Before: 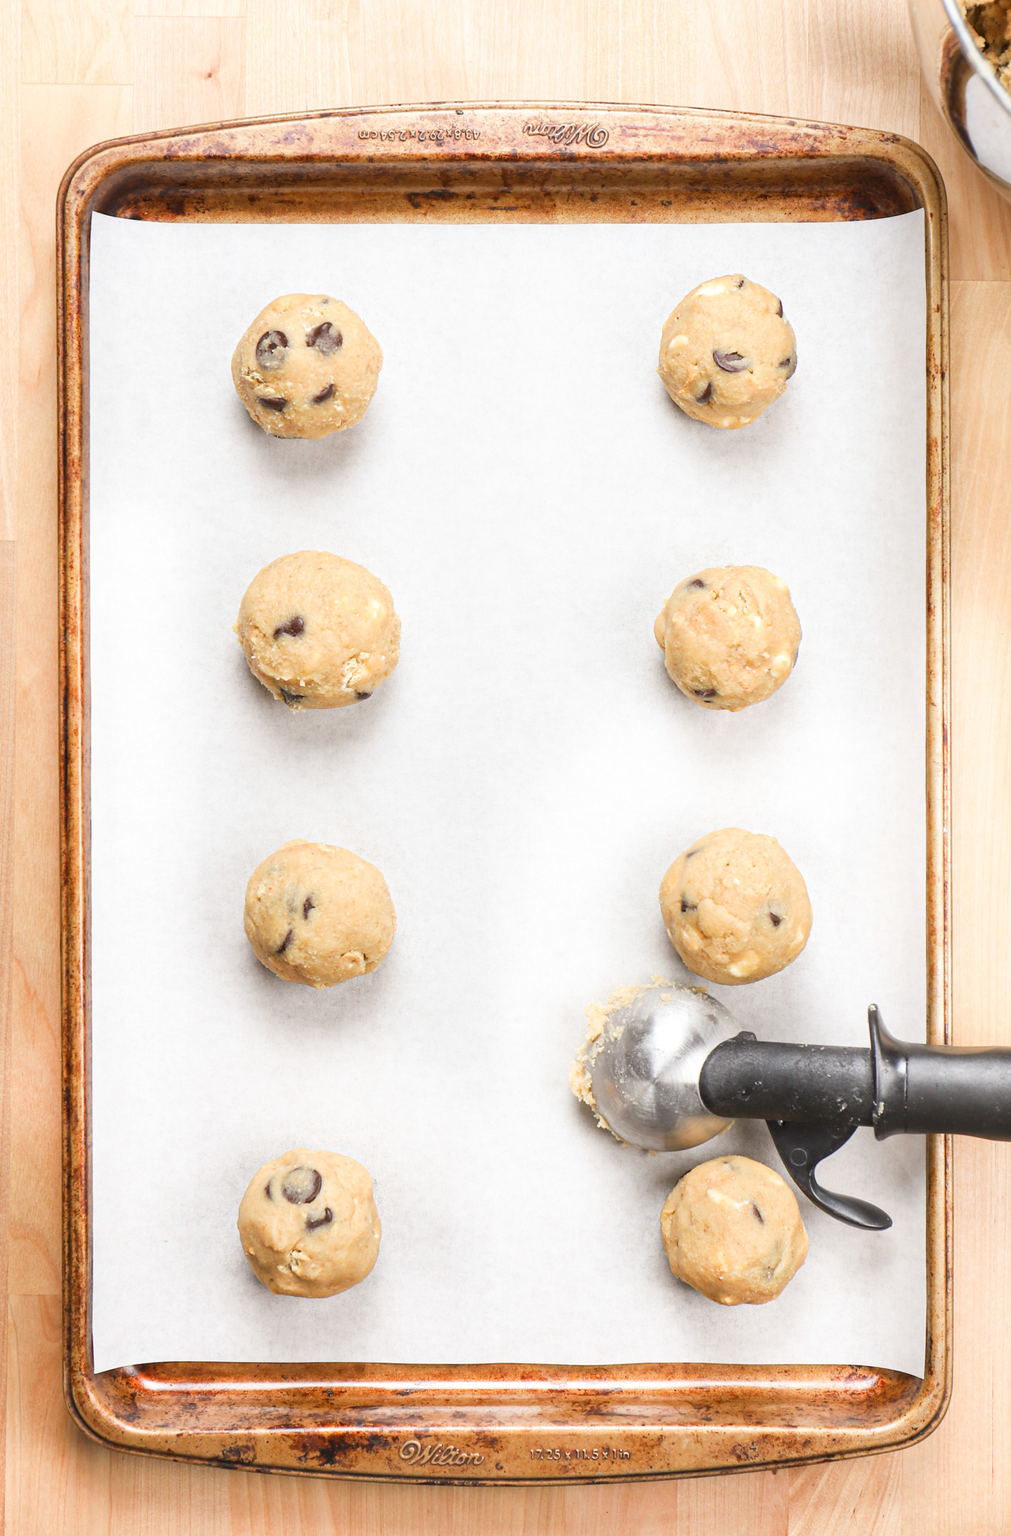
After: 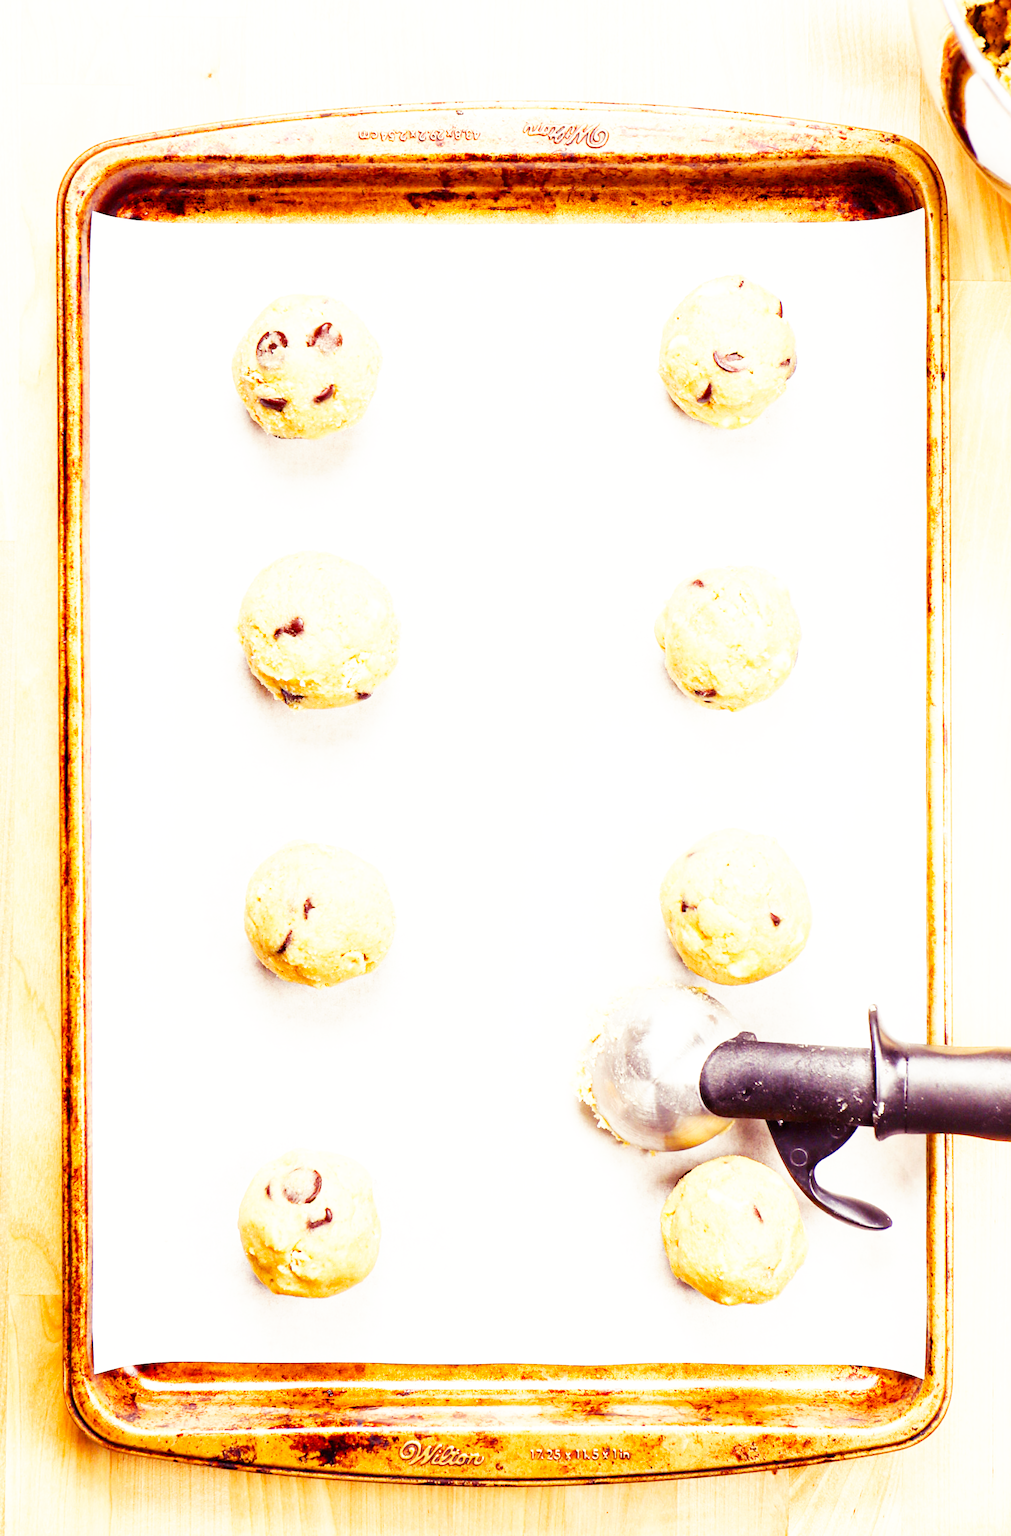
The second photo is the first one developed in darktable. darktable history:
exposure: exposure 0.078 EV, compensate highlight preservation false
base curve: curves: ch0 [(0, 0) (0.007, 0.004) (0.027, 0.03) (0.046, 0.07) (0.207, 0.54) (0.442, 0.872) (0.673, 0.972) (1, 1)], preserve colors none
color balance rgb: shadows lift › luminance -21.66%, shadows lift › chroma 8.98%, shadows lift › hue 283.37°, power › chroma 1.05%, power › hue 25.59°, highlights gain › luminance 6.08%, highlights gain › chroma 2.55%, highlights gain › hue 90°, global offset › luminance -0.87%, perceptual saturation grading › global saturation 25%, perceptual saturation grading › highlights -28.39%, perceptual saturation grading › shadows 33.98%
